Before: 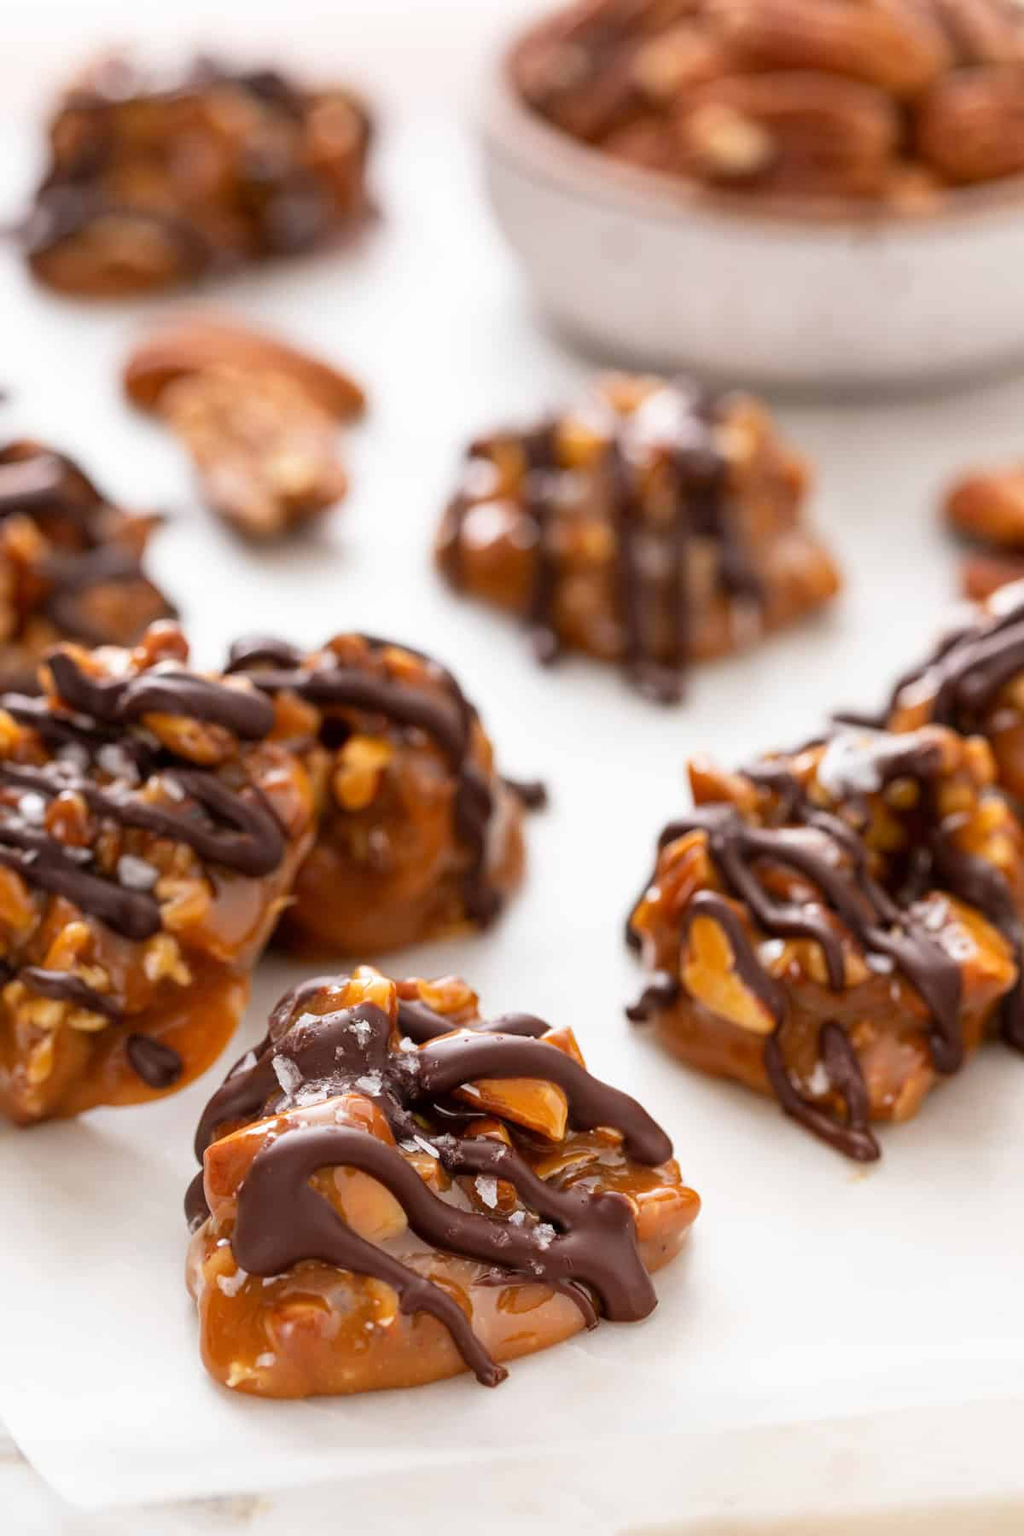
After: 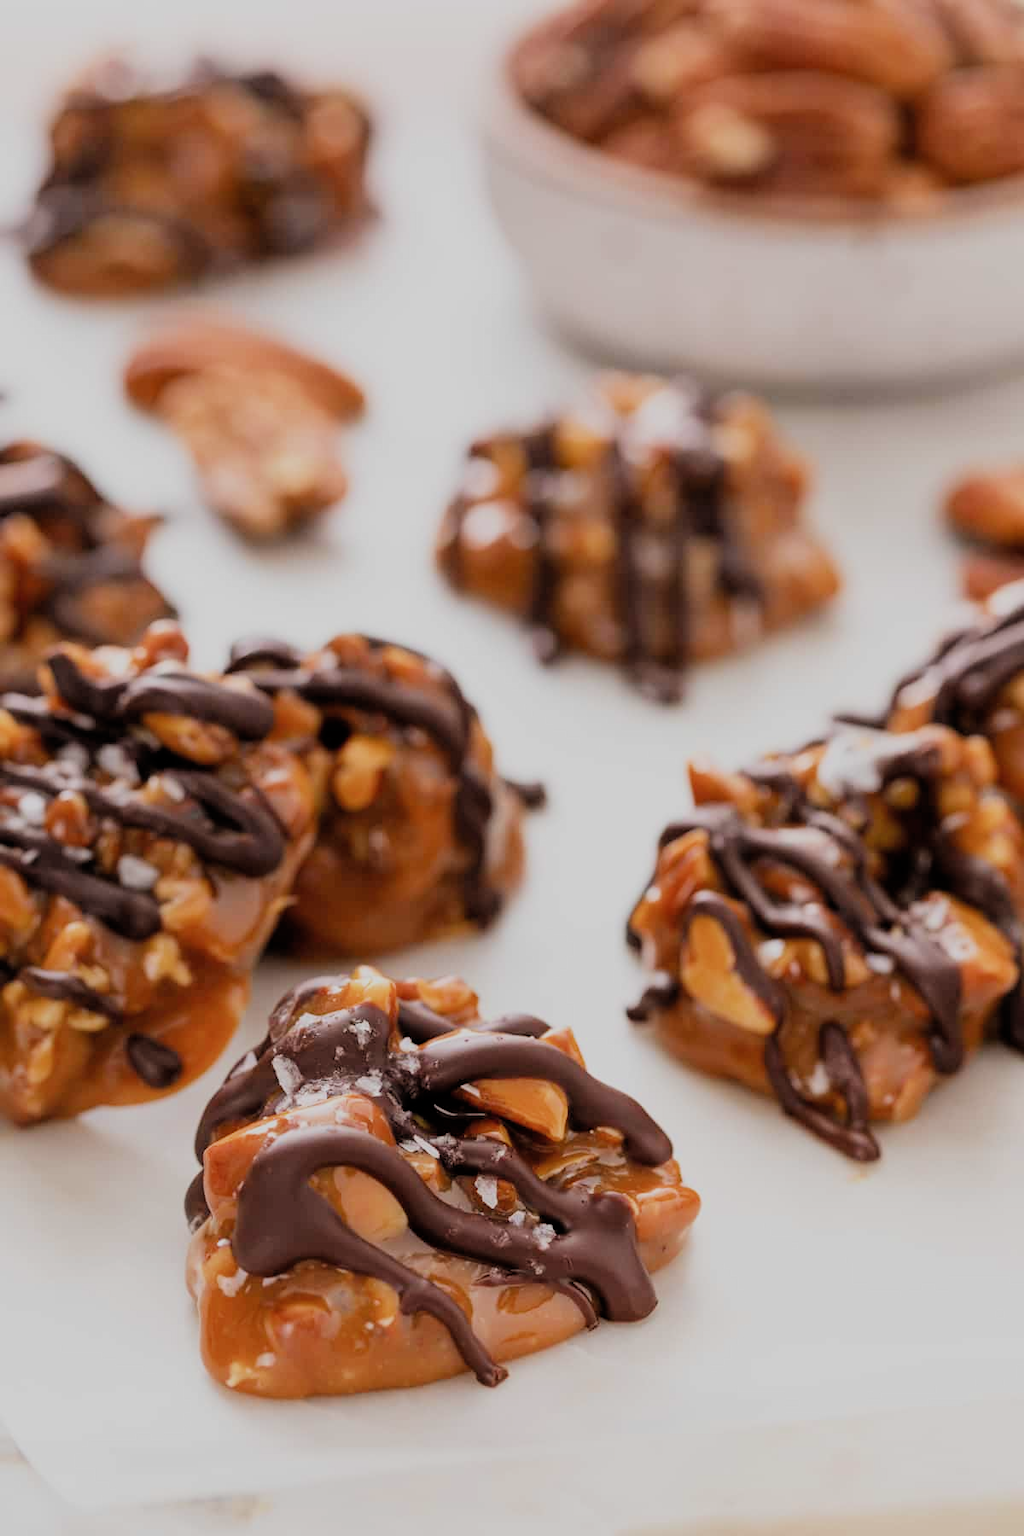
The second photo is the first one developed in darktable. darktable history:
filmic rgb: black relative exposure -7.2 EV, white relative exposure 5.36 EV, threshold 2.97 EV, hardness 3.02, add noise in highlights 0, color science v3 (2019), use custom middle-gray values true, iterations of high-quality reconstruction 0, contrast in highlights soft, enable highlight reconstruction true
